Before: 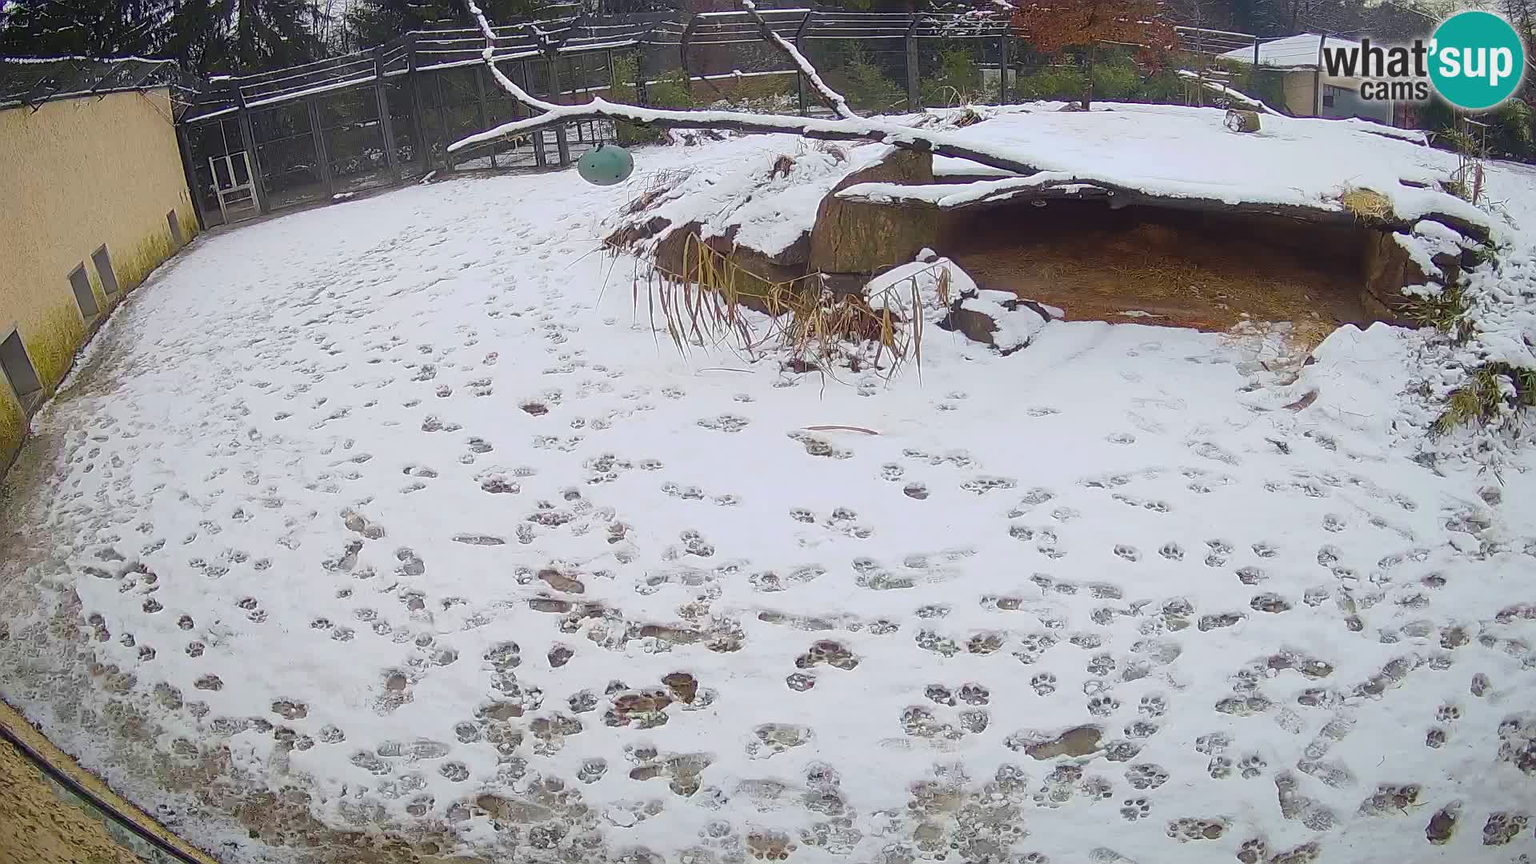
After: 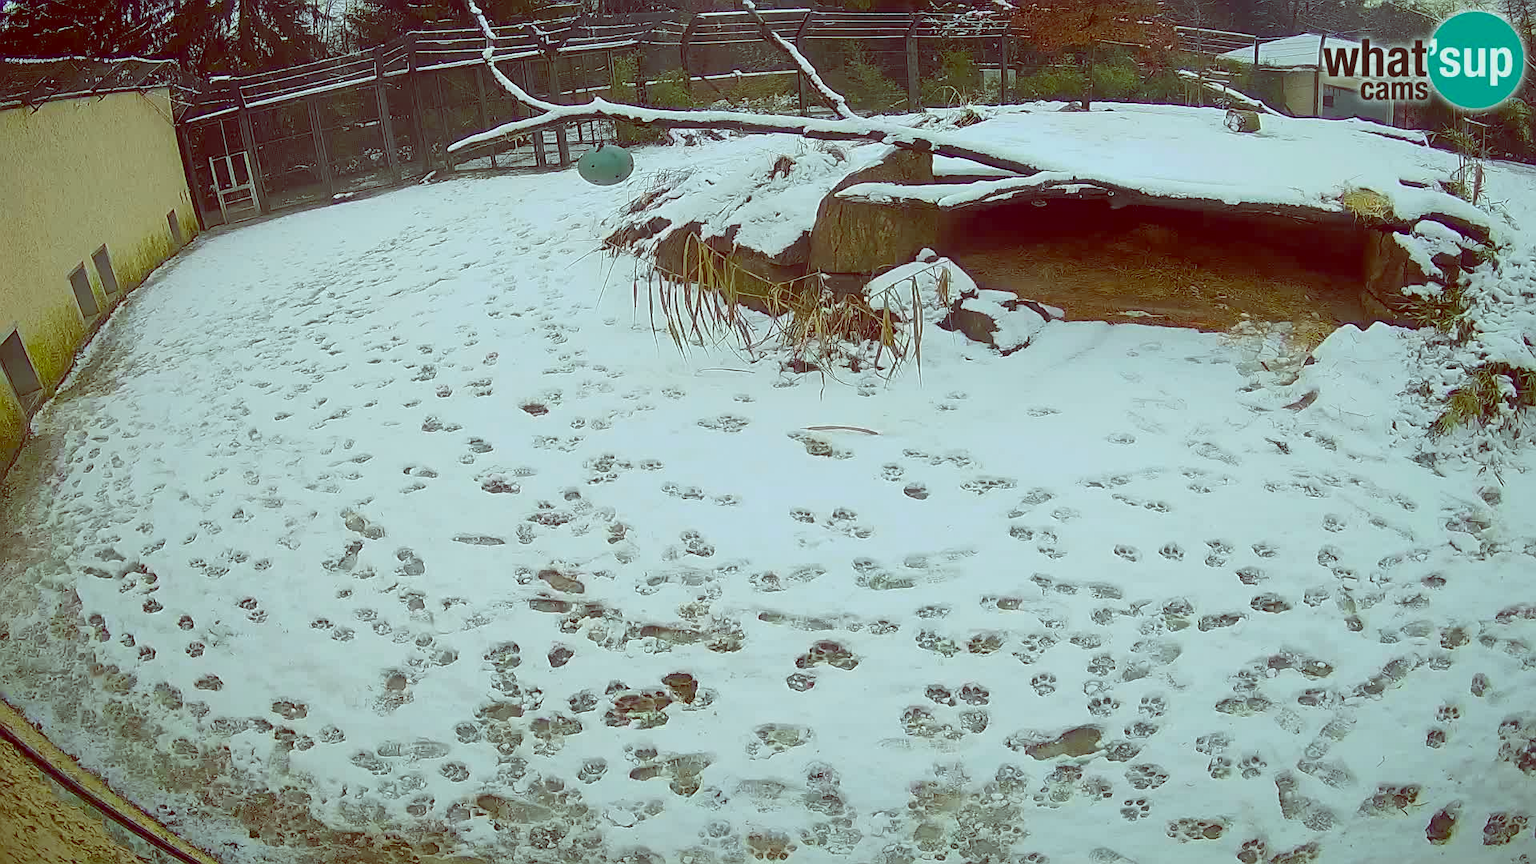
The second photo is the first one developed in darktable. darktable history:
color calibration: illuminant as shot in camera, x 0.358, y 0.373, temperature 4628.91 K
color balance: lift [1, 1.015, 0.987, 0.985], gamma [1, 0.959, 1.042, 0.958], gain [0.927, 0.938, 1.072, 0.928], contrast 1.5%
